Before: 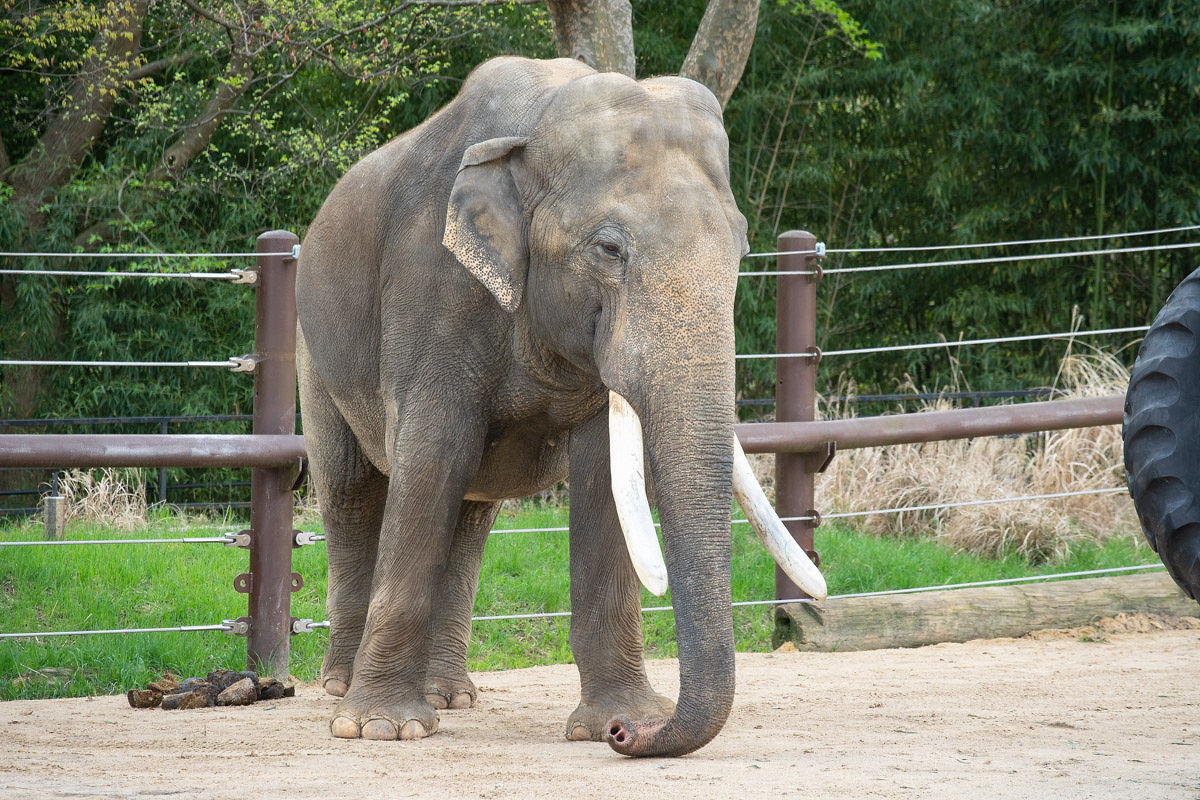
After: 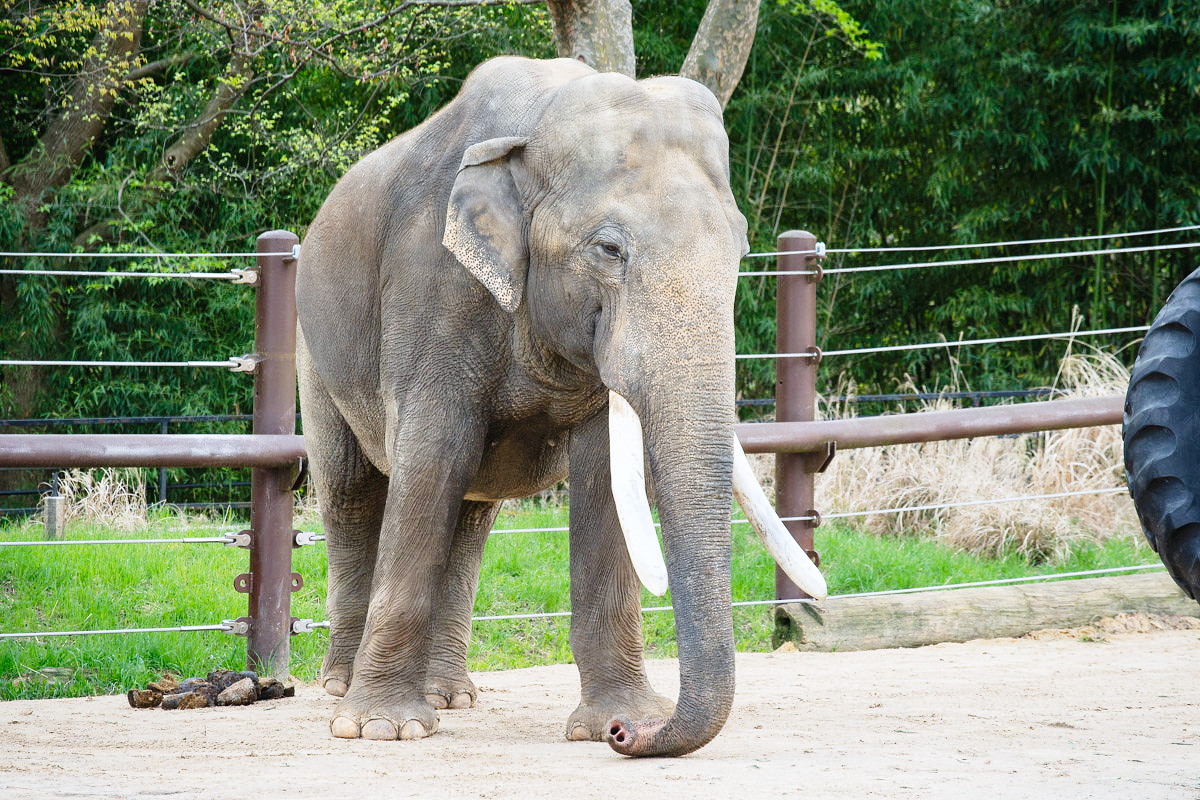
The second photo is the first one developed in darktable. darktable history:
tone curve: curves: ch0 [(0, 0) (0.003, 0.016) (0.011, 0.019) (0.025, 0.023) (0.044, 0.029) (0.069, 0.042) (0.1, 0.068) (0.136, 0.101) (0.177, 0.143) (0.224, 0.21) (0.277, 0.289) (0.335, 0.379) (0.399, 0.476) (0.468, 0.569) (0.543, 0.654) (0.623, 0.75) (0.709, 0.822) (0.801, 0.893) (0.898, 0.946) (1, 1)], preserve colors none
white balance: red 0.98, blue 1.034
